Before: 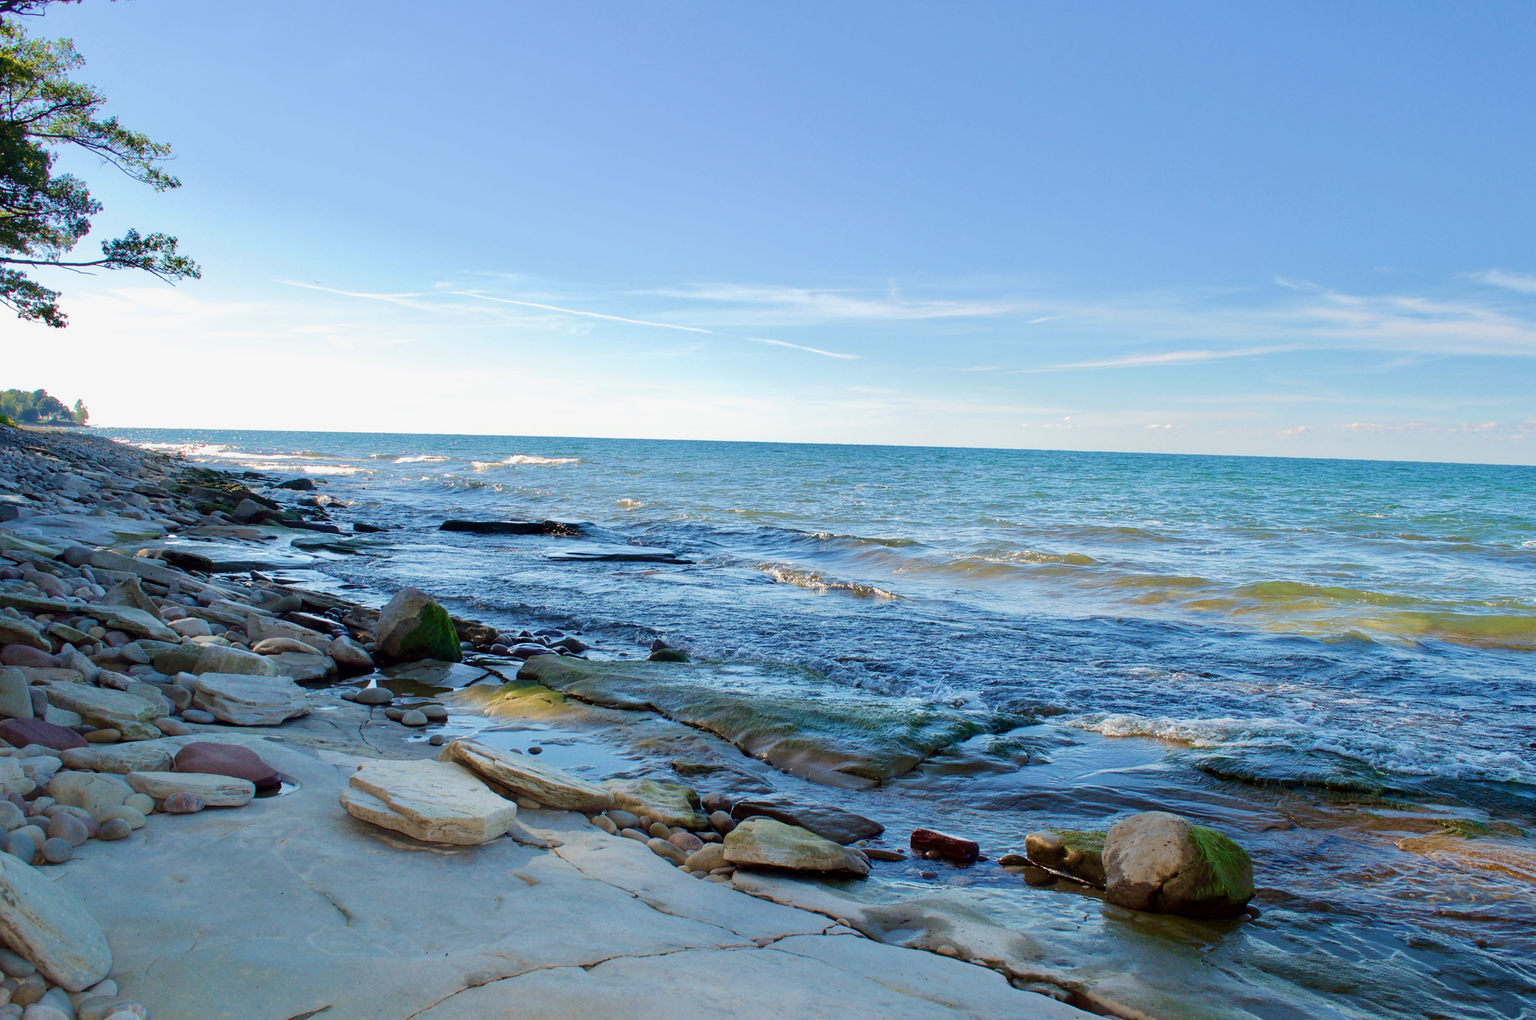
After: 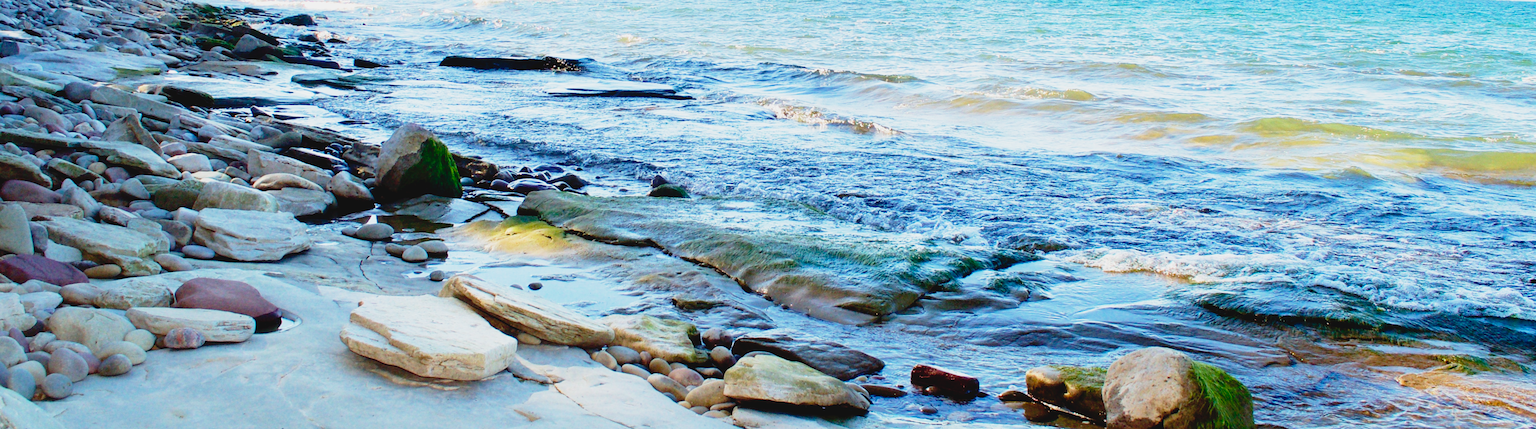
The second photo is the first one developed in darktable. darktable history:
base curve: curves: ch0 [(0, 0) (0.012, 0.01) (0.073, 0.168) (0.31, 0.711) (0.645, 0.957) (1, 1)], preserve colors none
contrast brightness saturation: contrast -0.1, saturation -0.1
crop: top 45.551%, bottom 12.262%
